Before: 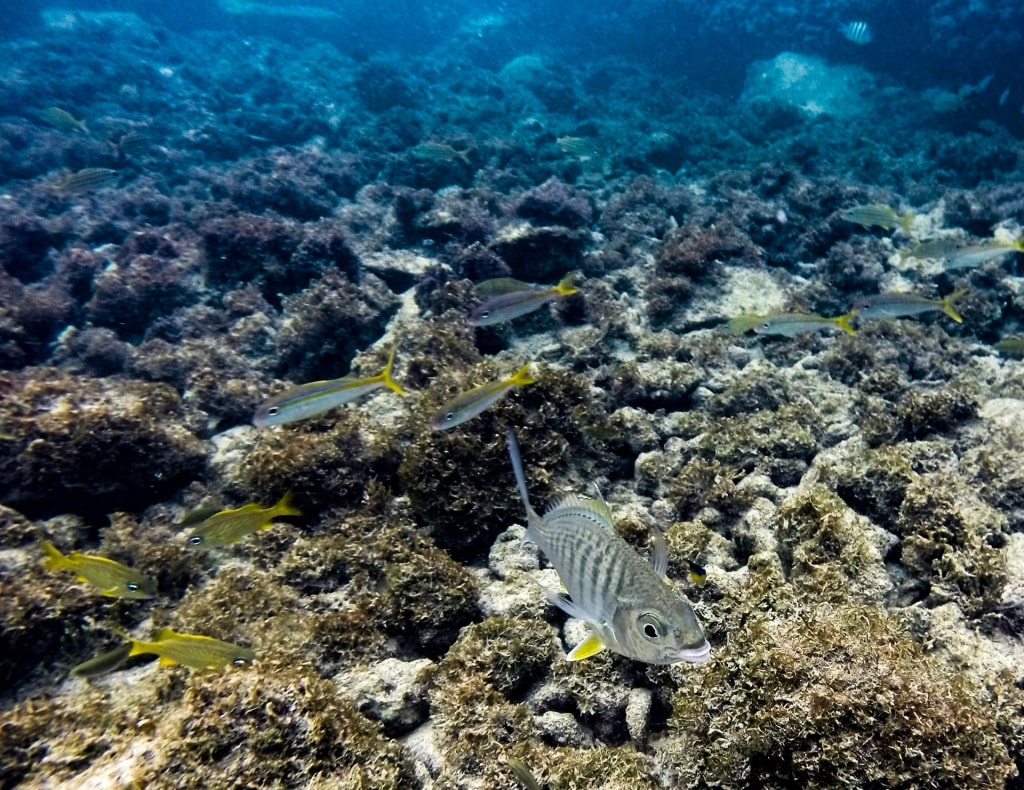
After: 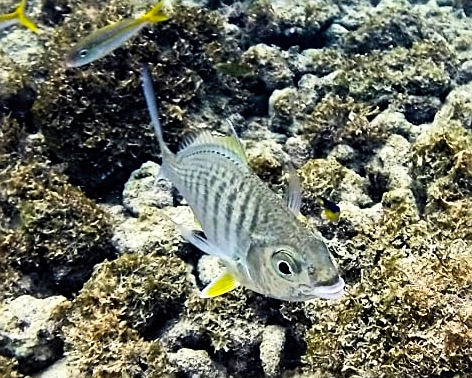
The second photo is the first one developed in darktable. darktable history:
contrast brightness saturation: contrast 0.199, brightness 0.157, saturation 0.22
sharpen: on, module defaults
crop: left 35.778%, top 46.029%, right 18.125%, bottom 6.018%
